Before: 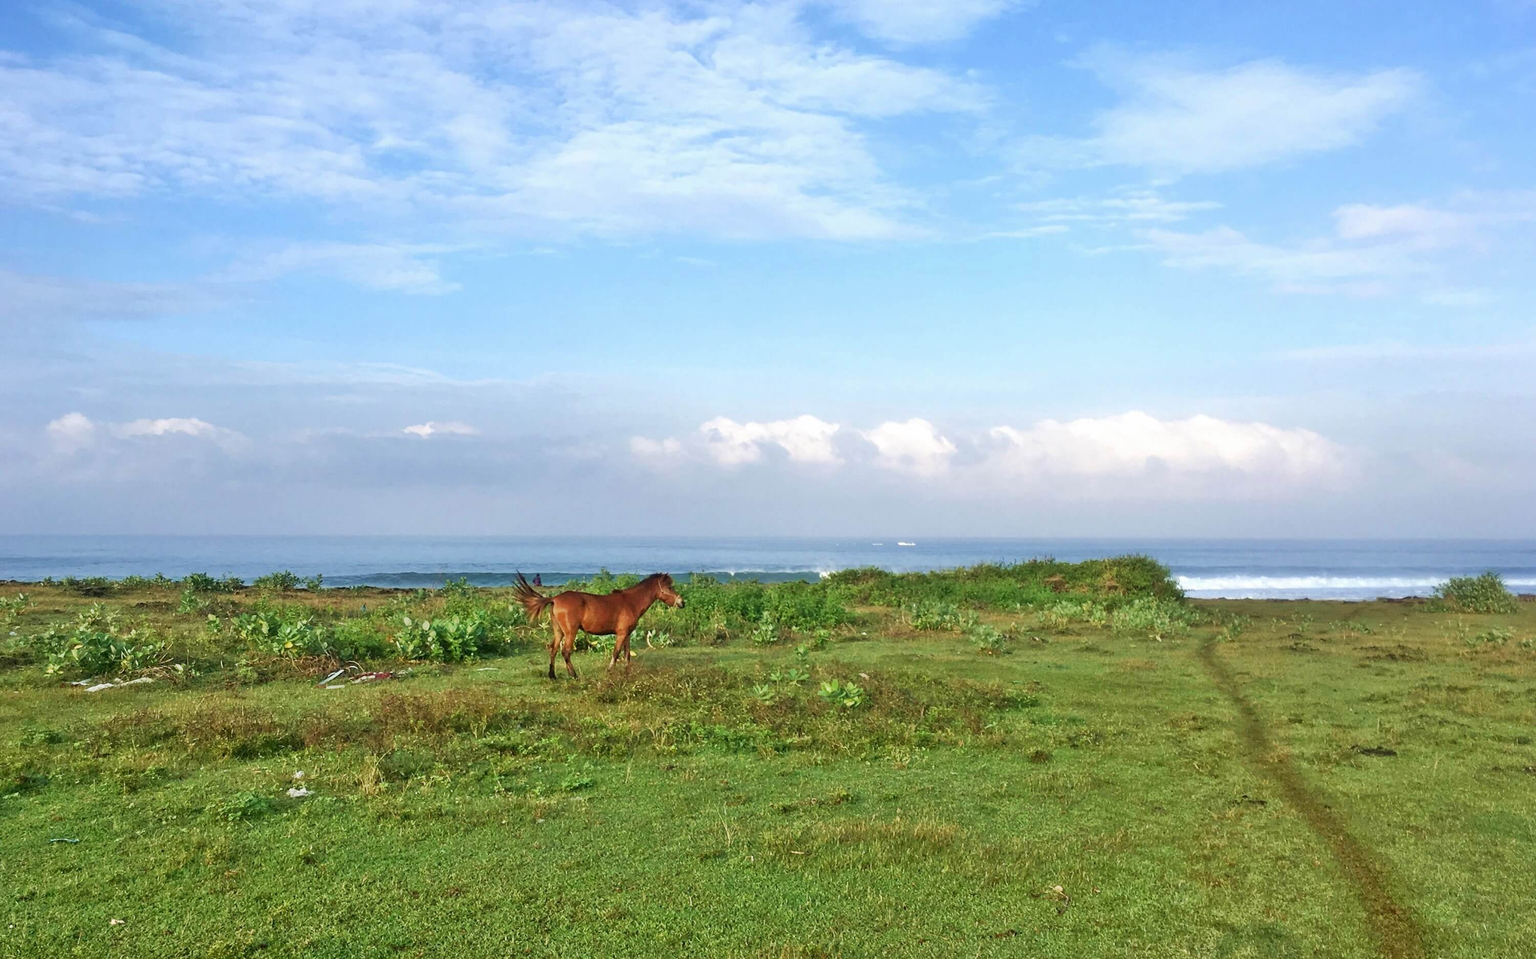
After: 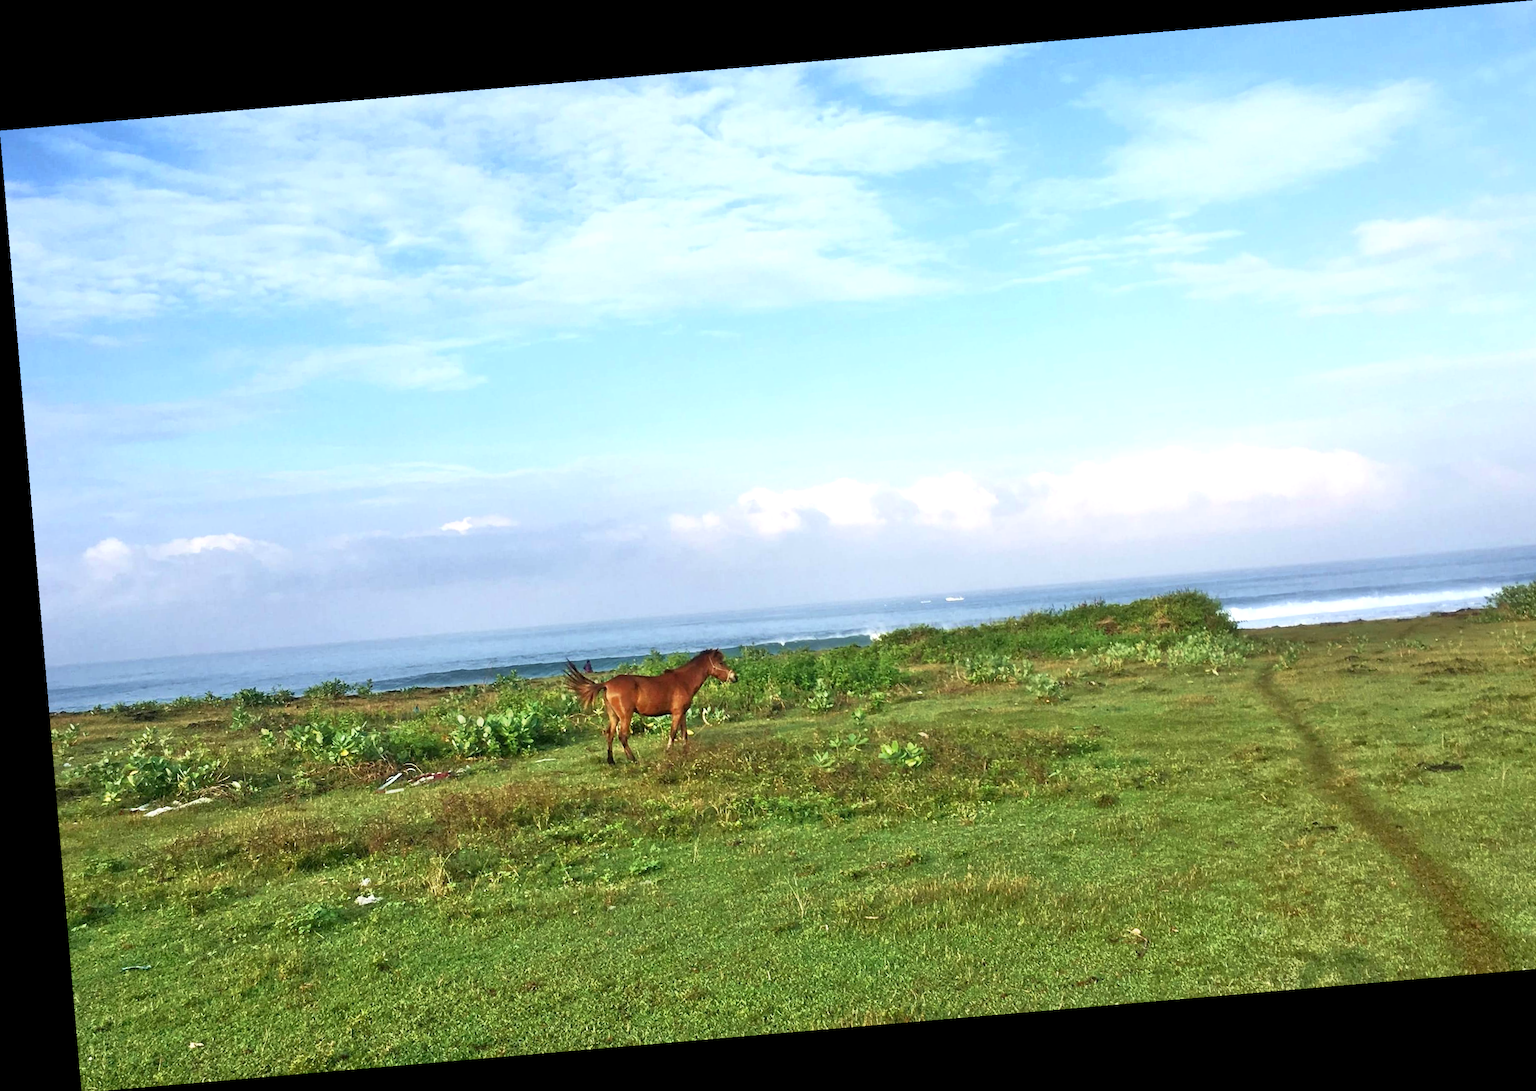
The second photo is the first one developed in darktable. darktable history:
crop and rotate: right 5.167%
levels: levels [0, 0.48, 0.961]
base curve: curves: ch0 [(0, 0) (0.257, 0.25) (0.482, 0.586) (0.757, 0.871) (1, 1)]
rotate and perspective: rotation -4.86°, automatic cropping off
